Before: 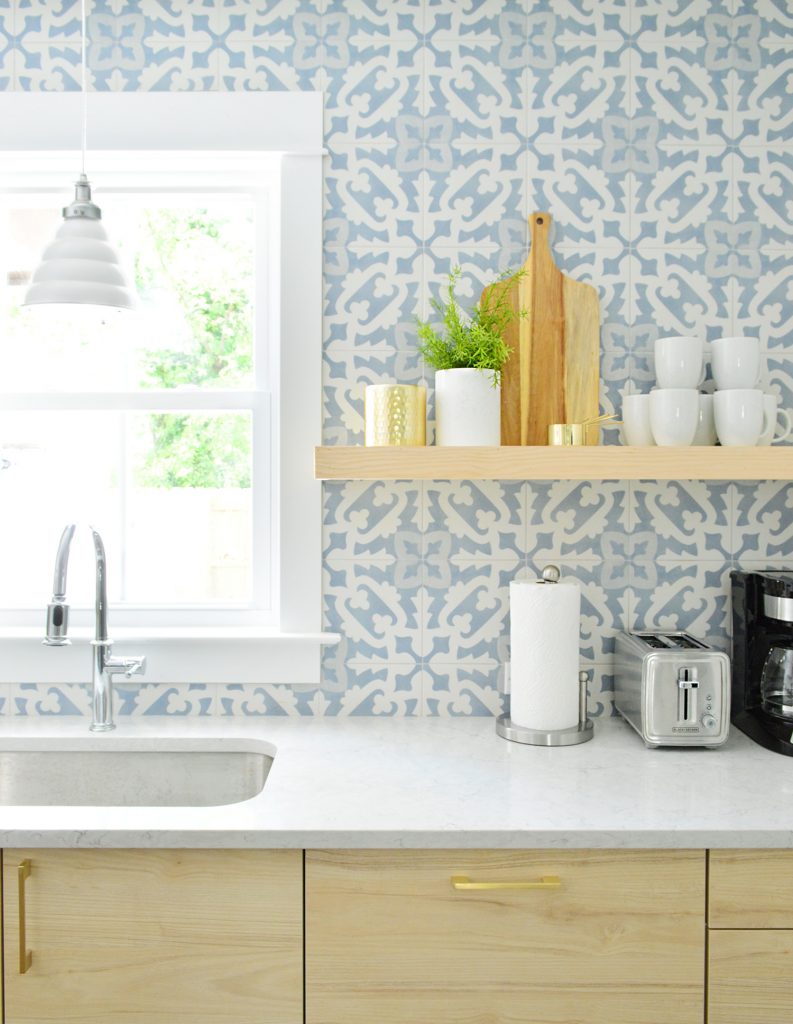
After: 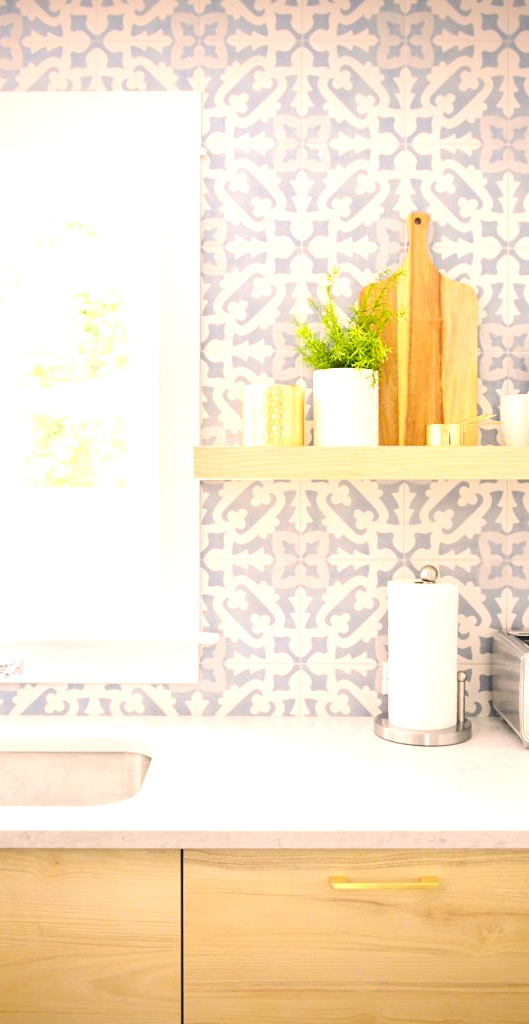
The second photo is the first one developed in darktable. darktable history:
exposure: black level correction 0, exposure 0.7 EV, compensate exposure bias true, compensate highlight preservation false
crop and rotate: left 15.446%, right 17.836%
vignetting: fall-off start 88.53%, fall-off radius 44.2%, saturation 0.376, width/height ratio 1.161
white balance: red 1, blue 1
color correction: highlights a* 11.96, highlights b* 11.58
